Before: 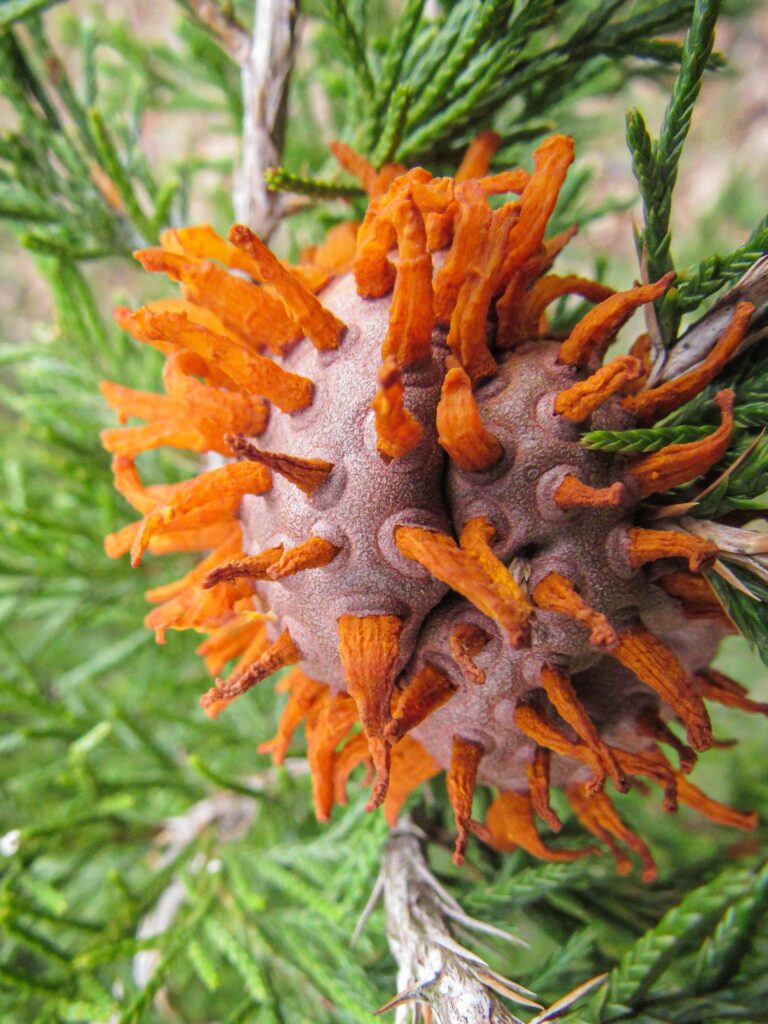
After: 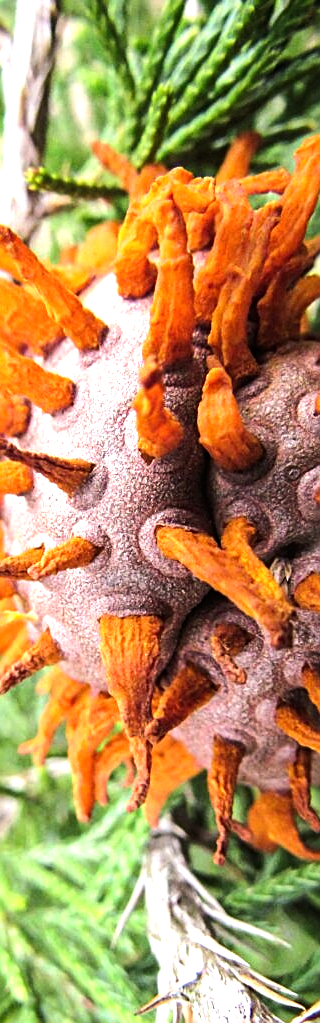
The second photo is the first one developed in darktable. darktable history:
sharpen: on, module defaults
tone equalizer: -8 EV -1.08 EV, -7 EV -1.01 EV, -6 EV -0.867 EV, -5 EV -0.578 EV, -3 EV 0.578 EV, -2 EV 0.867 EV, -1 EV 1.01 EV, +0 EV 1.08 EV, edges refinement/feathering 500, mask exposure compensation -1.57 EV, preserve details no
crop: left 31.229%, right 27.105%
